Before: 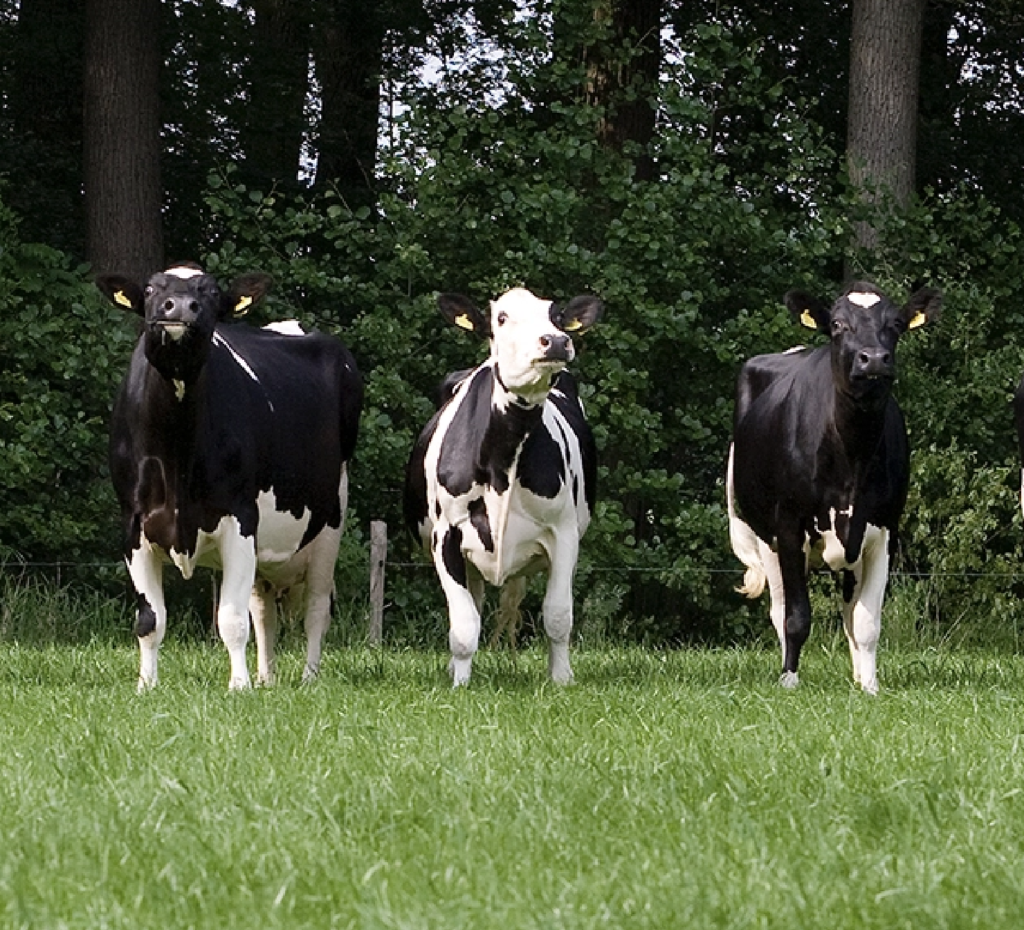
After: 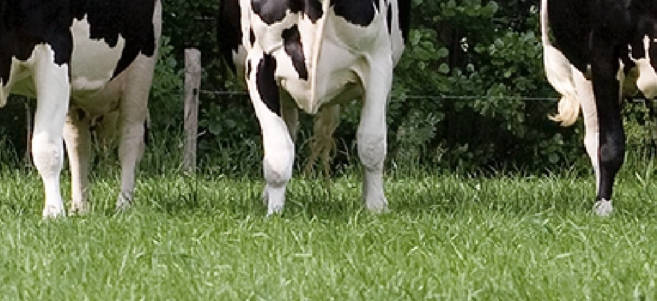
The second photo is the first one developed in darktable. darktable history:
color zones: curves: ch1 [(0, 0.513) (0.143, 0.524) (0.286, 0.511) (0.429, 0.506) (0.571, 0.503) (0.714, 0.503) (0.857, 0.508) (1, 0.513)]
crop: left 18.2%, top 50.755%, right 17.603%, bottom 16.84%
